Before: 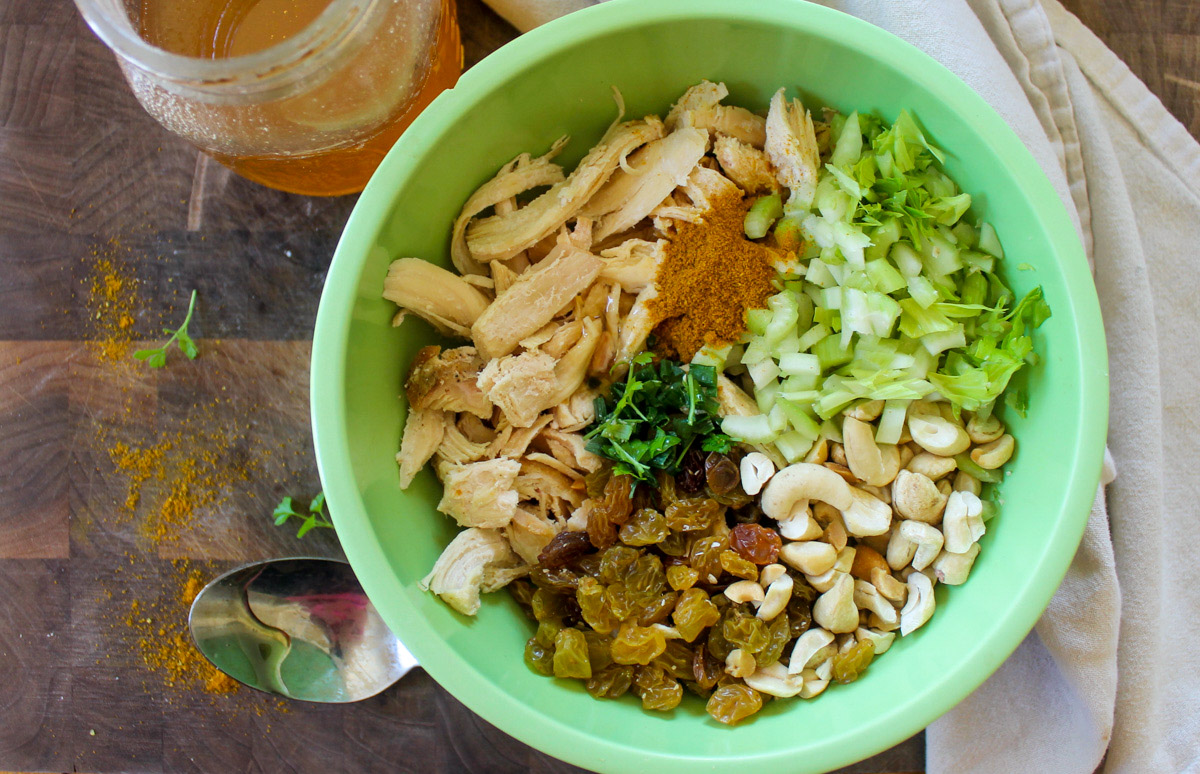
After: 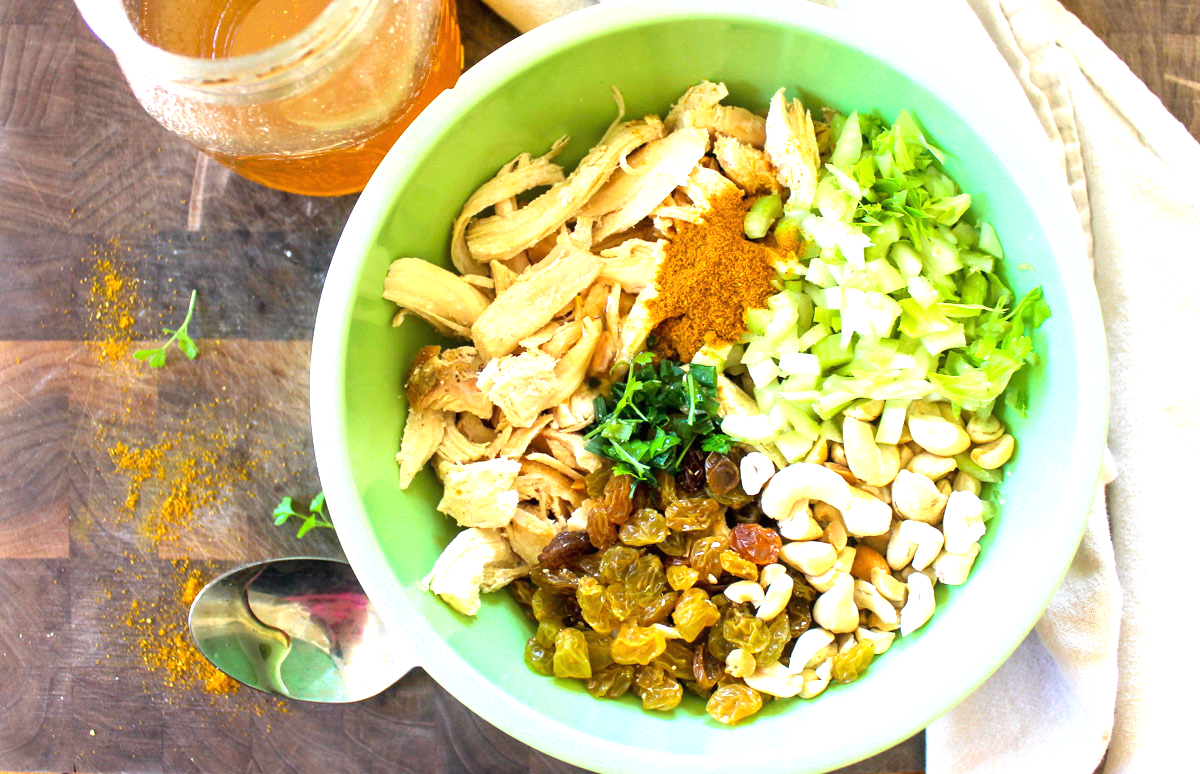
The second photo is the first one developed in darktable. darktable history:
exposure: black level correction 0, exposure 1.37 EV, compensate highlight preservation false
